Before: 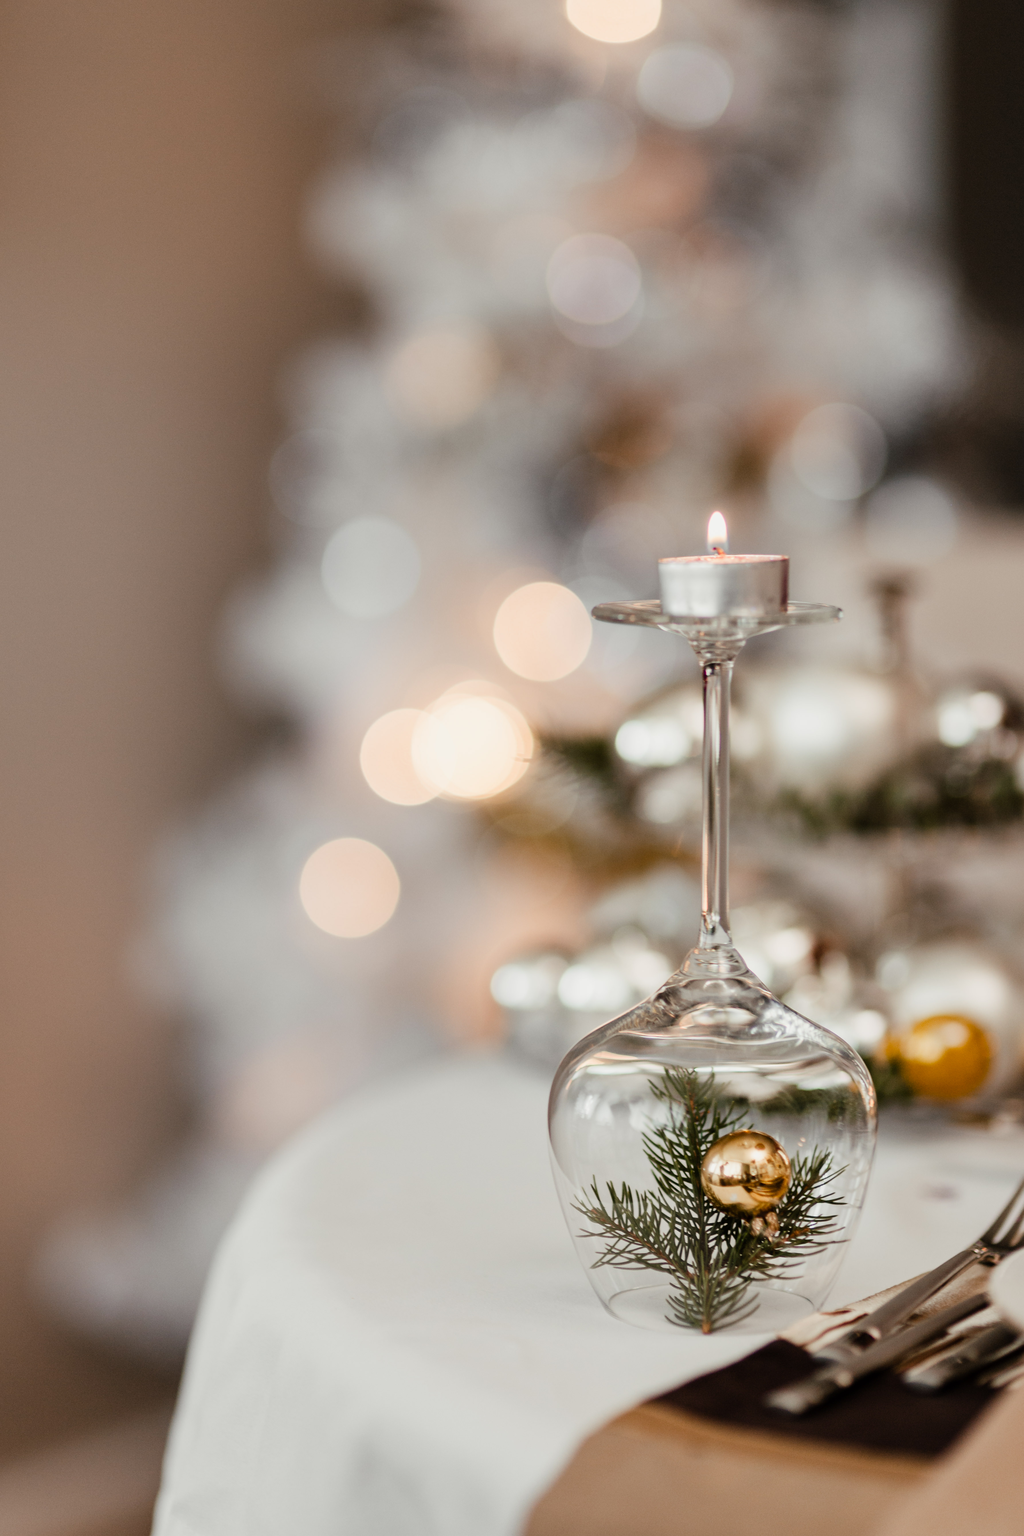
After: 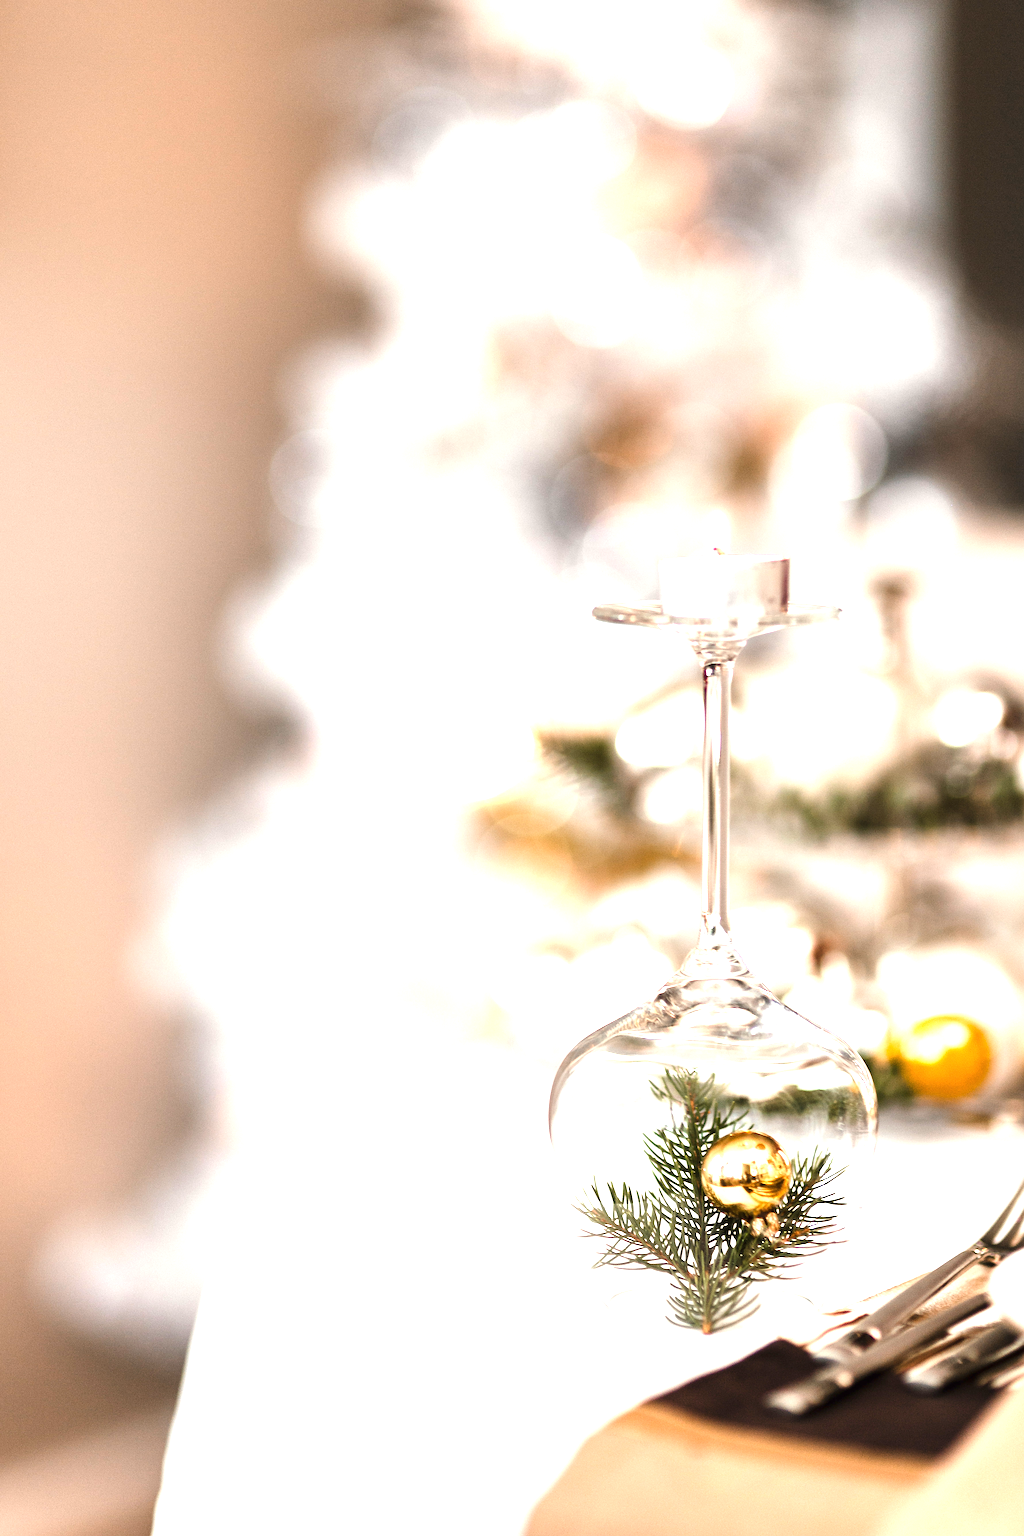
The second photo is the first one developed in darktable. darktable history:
sharpen: on, module defaults
exposure: black level correction 0, exposure 1.75 EV, compensate exposure bias true, compensate highlight preservation false
